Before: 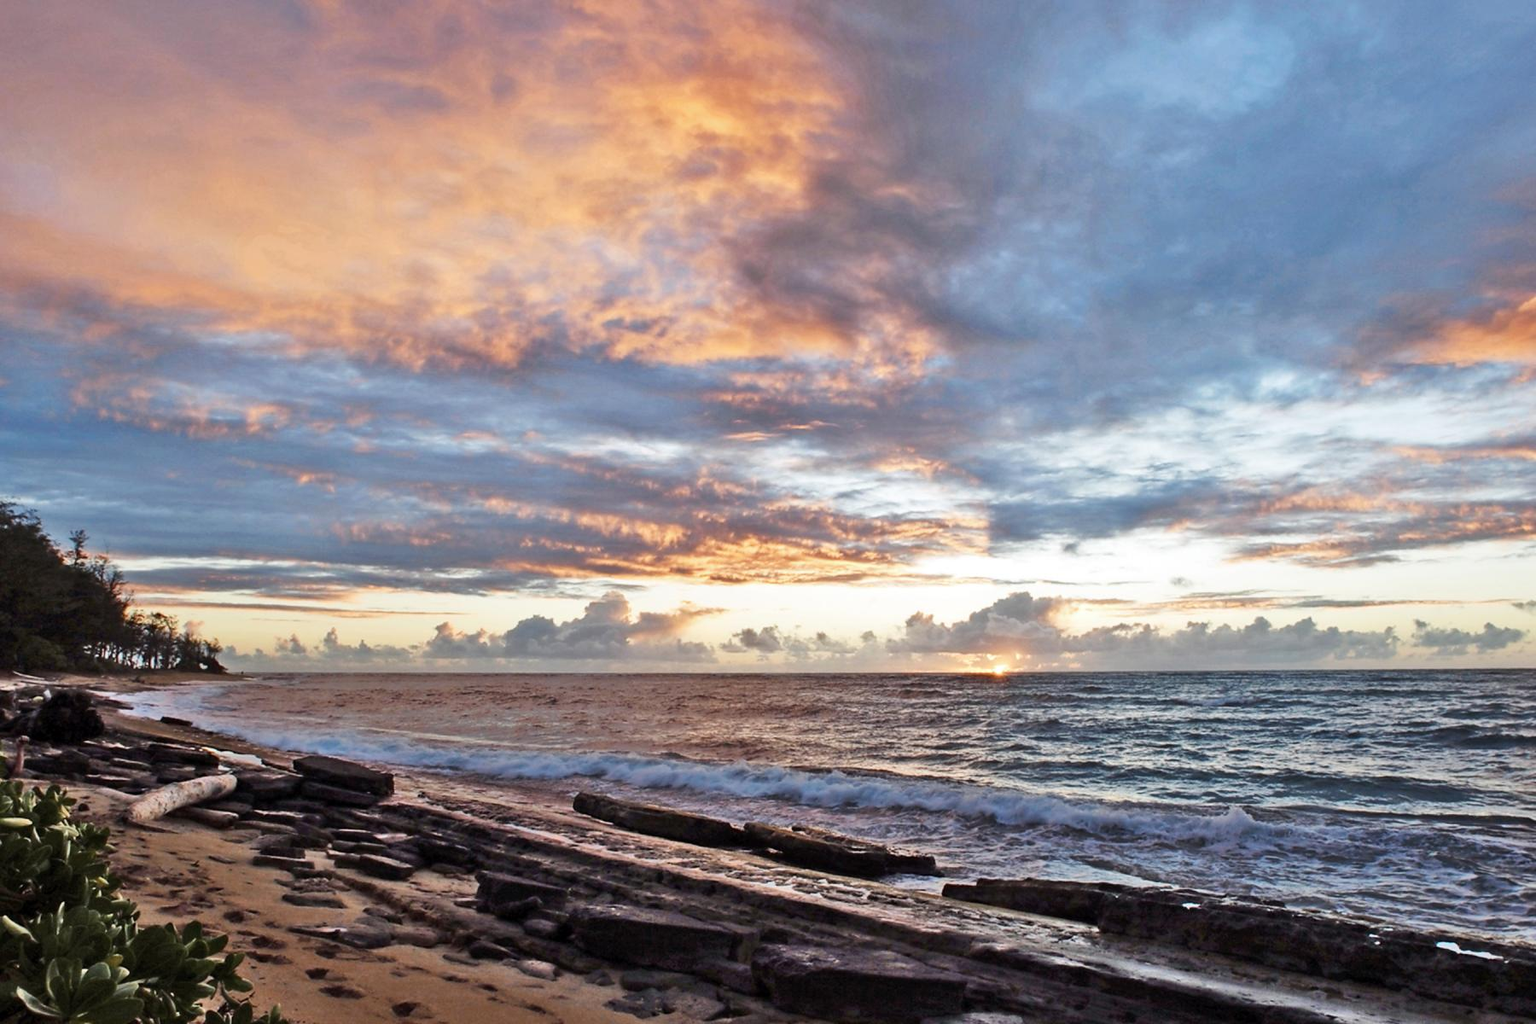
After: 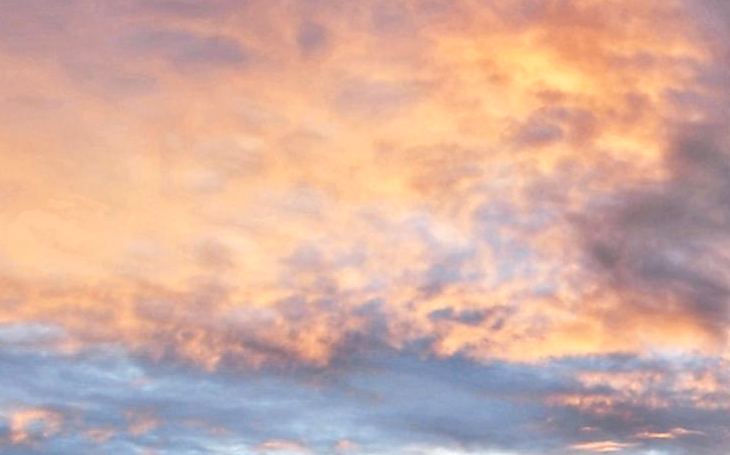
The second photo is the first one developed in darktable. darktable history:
crop: left 15.452%, top 5.459%, right 43.956%, bottom 56.62%
exposure: exposure 0.3 EV, compensate highlight preservation false
